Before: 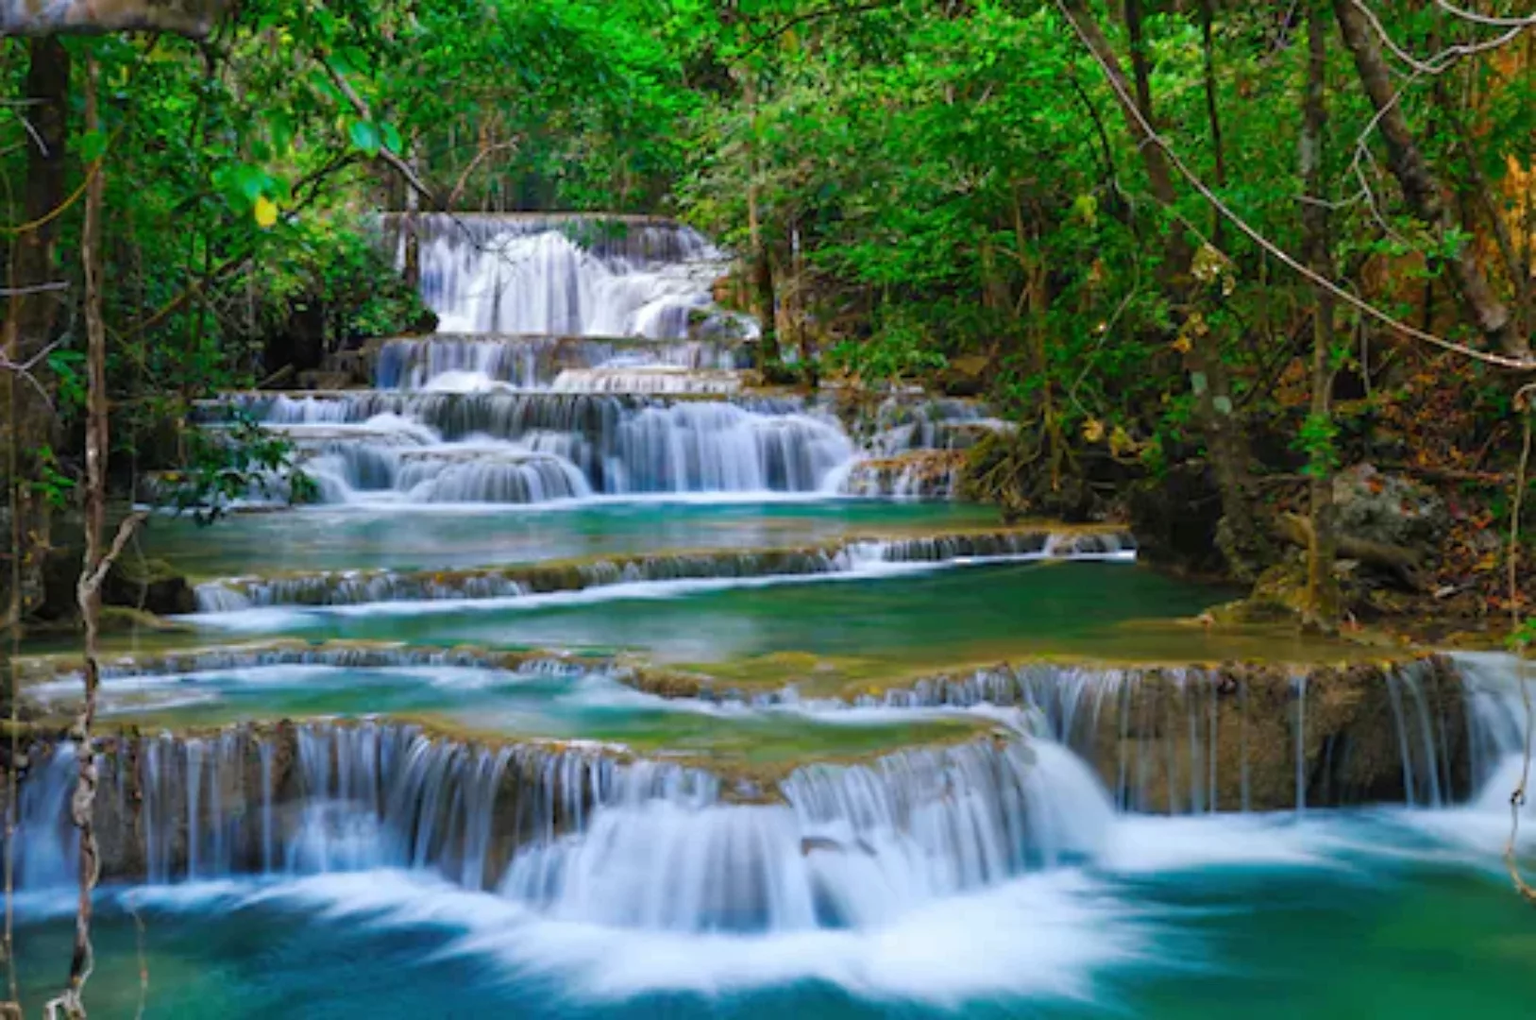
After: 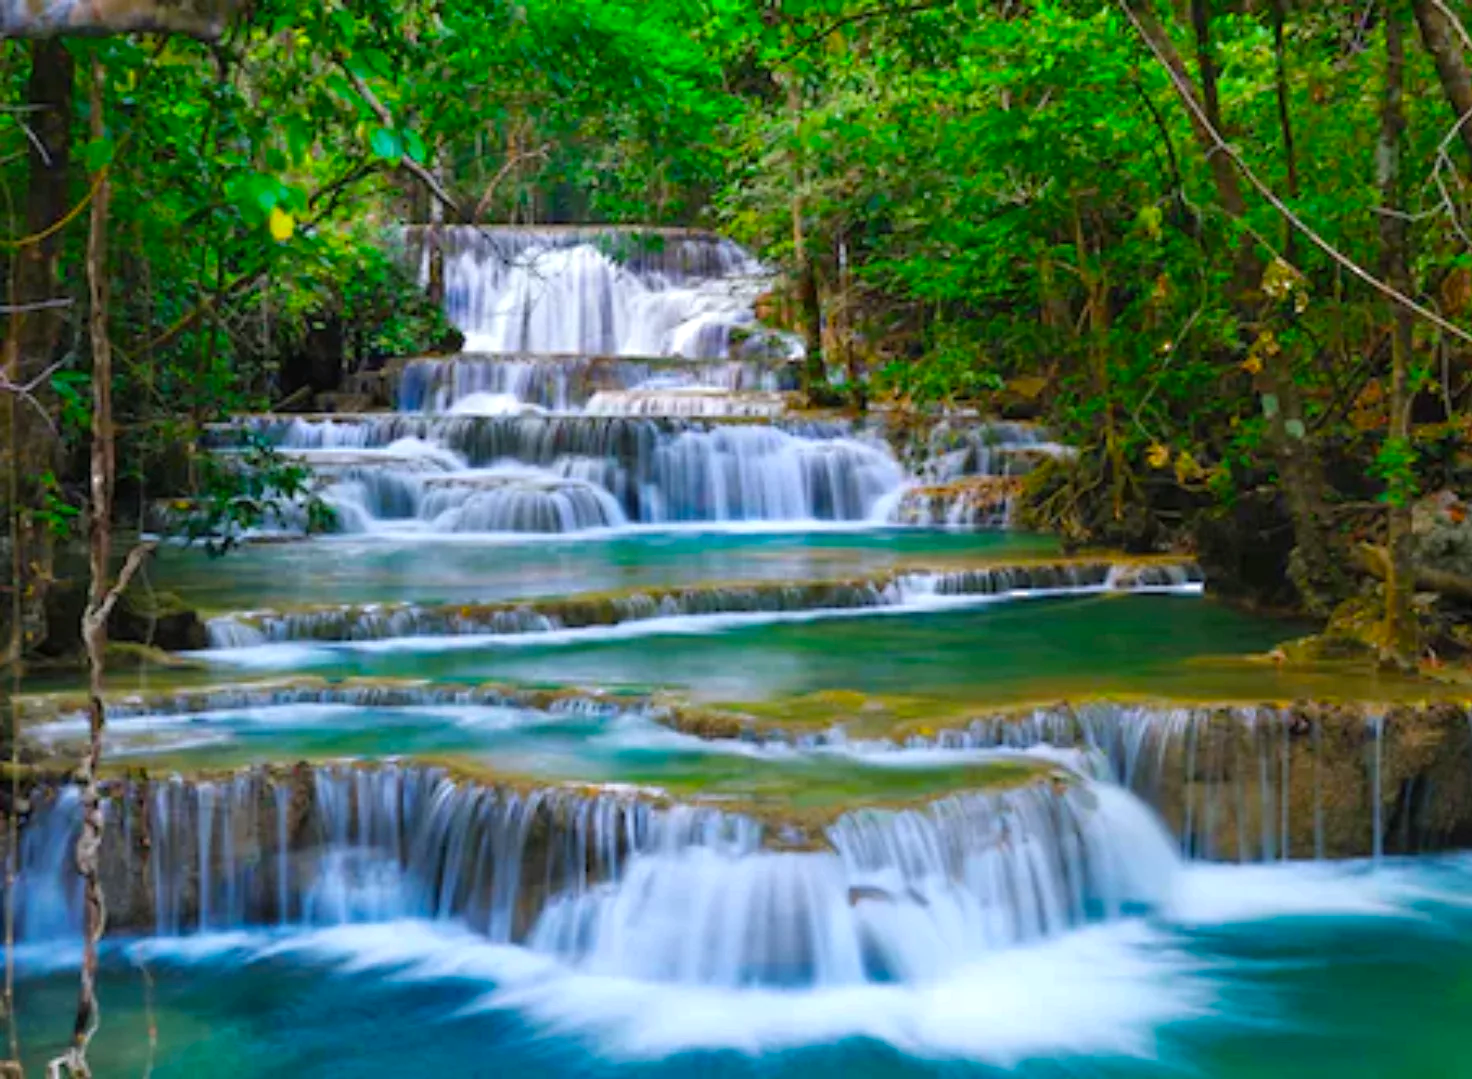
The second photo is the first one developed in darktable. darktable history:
crop: right 9.479%, bottom 0.049%
color balance rgb: perceptual saturation grading › global saturation 19.292%
exposure: exposure 0.167 EV, compensate highlight preservation false
